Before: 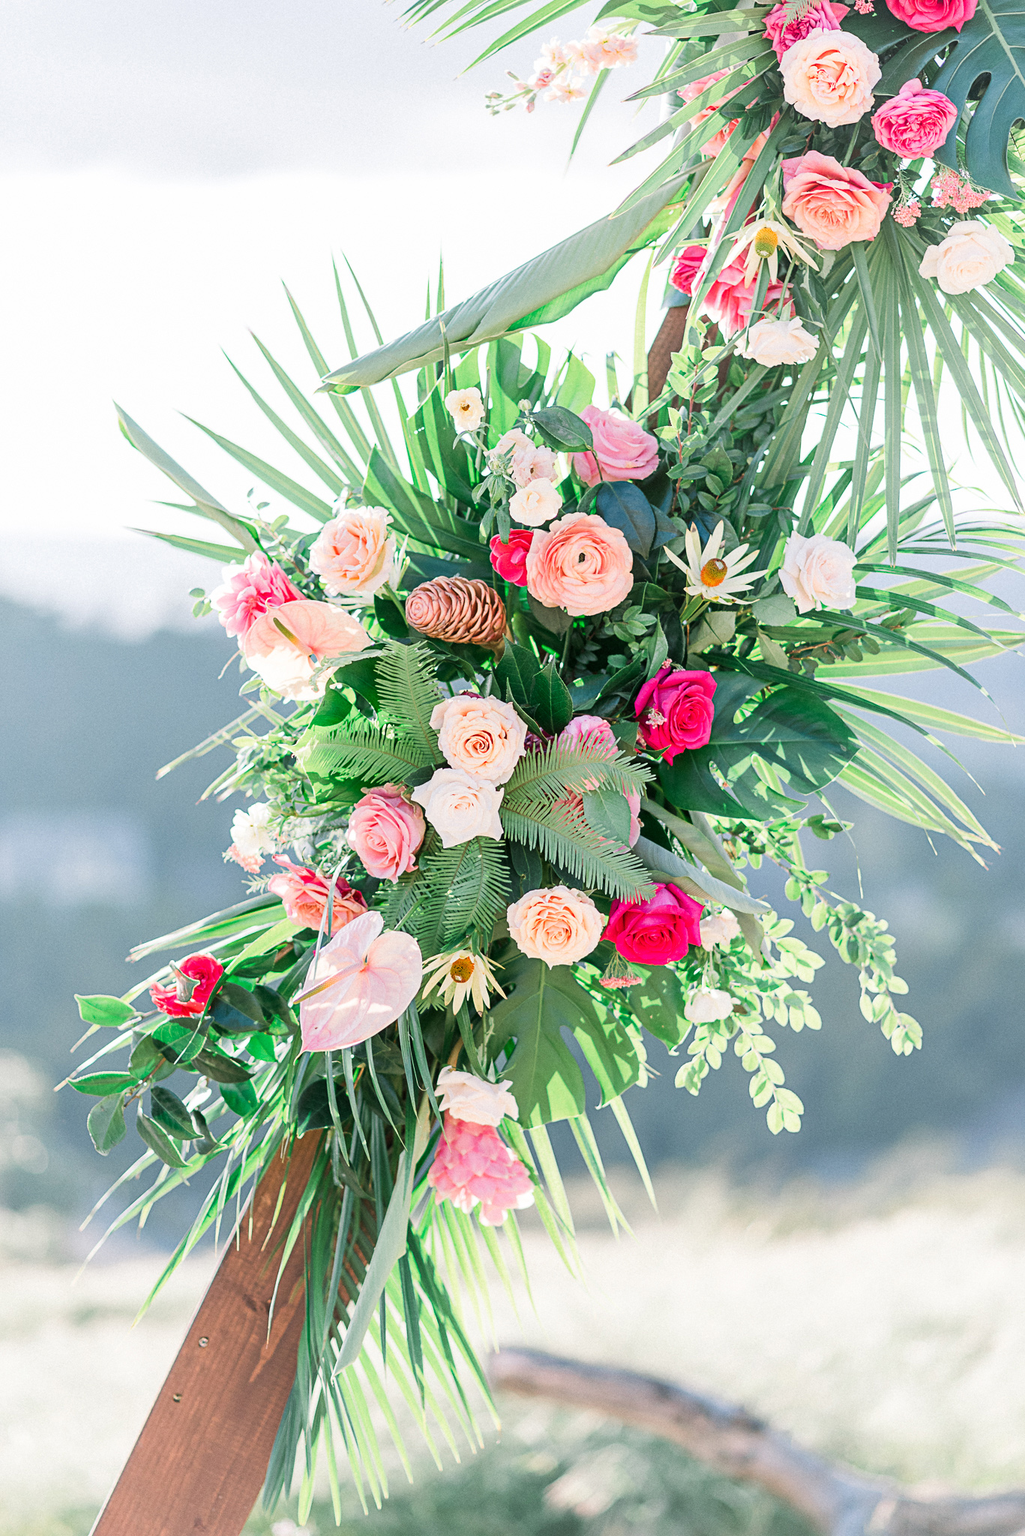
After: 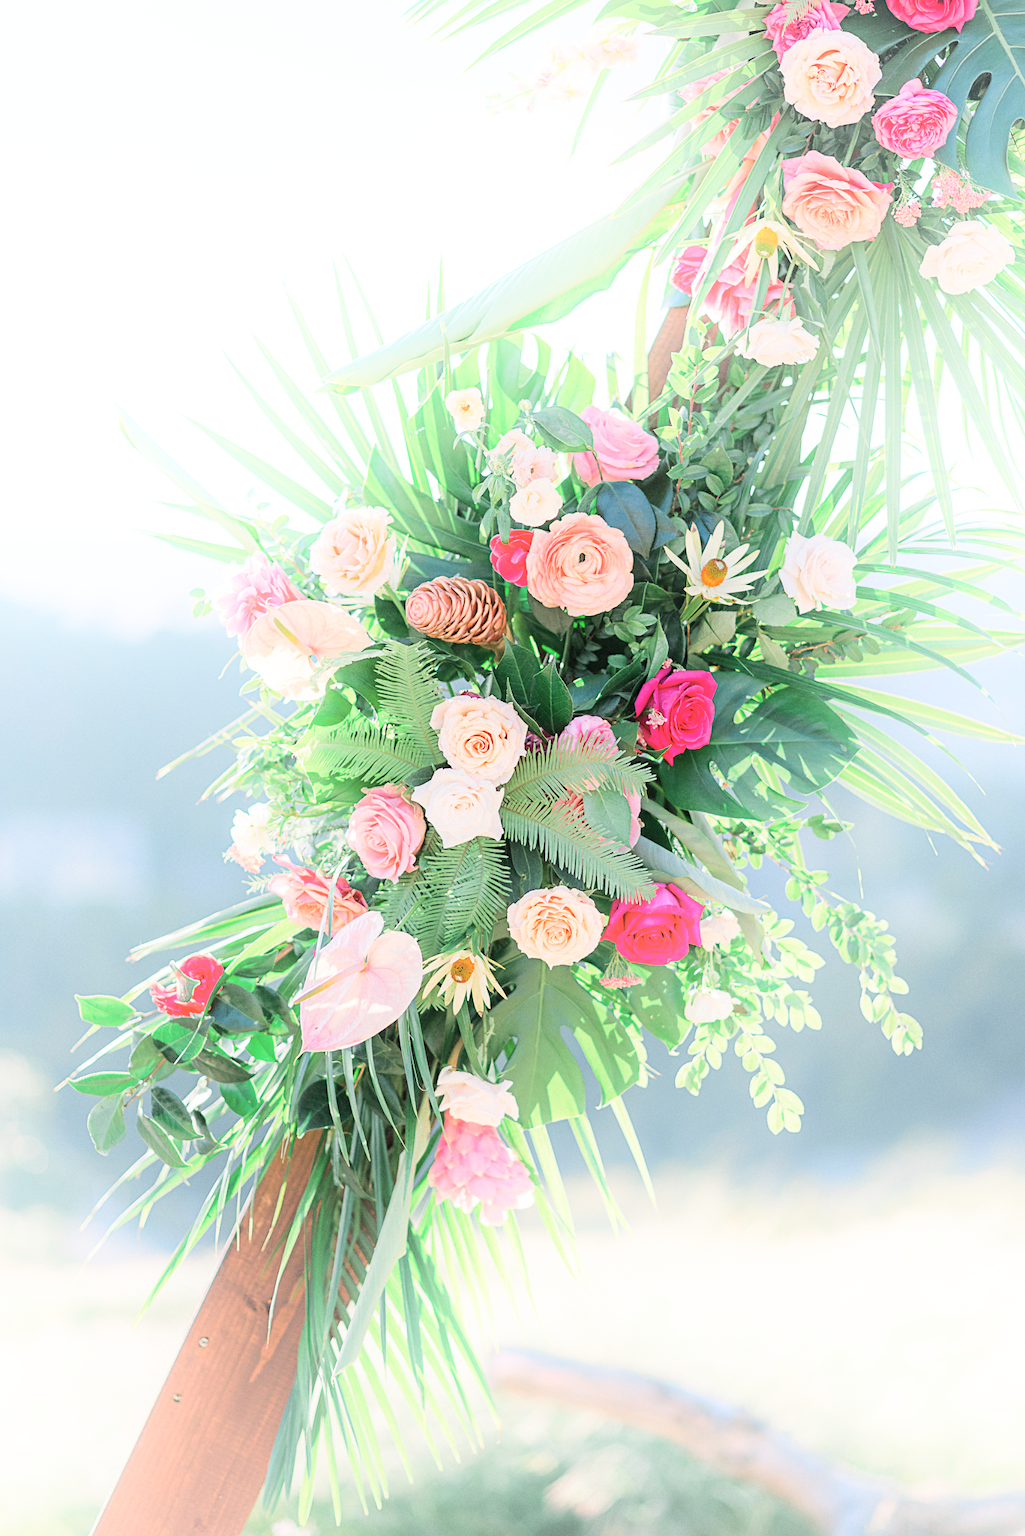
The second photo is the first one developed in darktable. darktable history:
contrast brightness saturation: brightness 0.142
shadows and highlights: highlights 70.55, soften with gaussian
